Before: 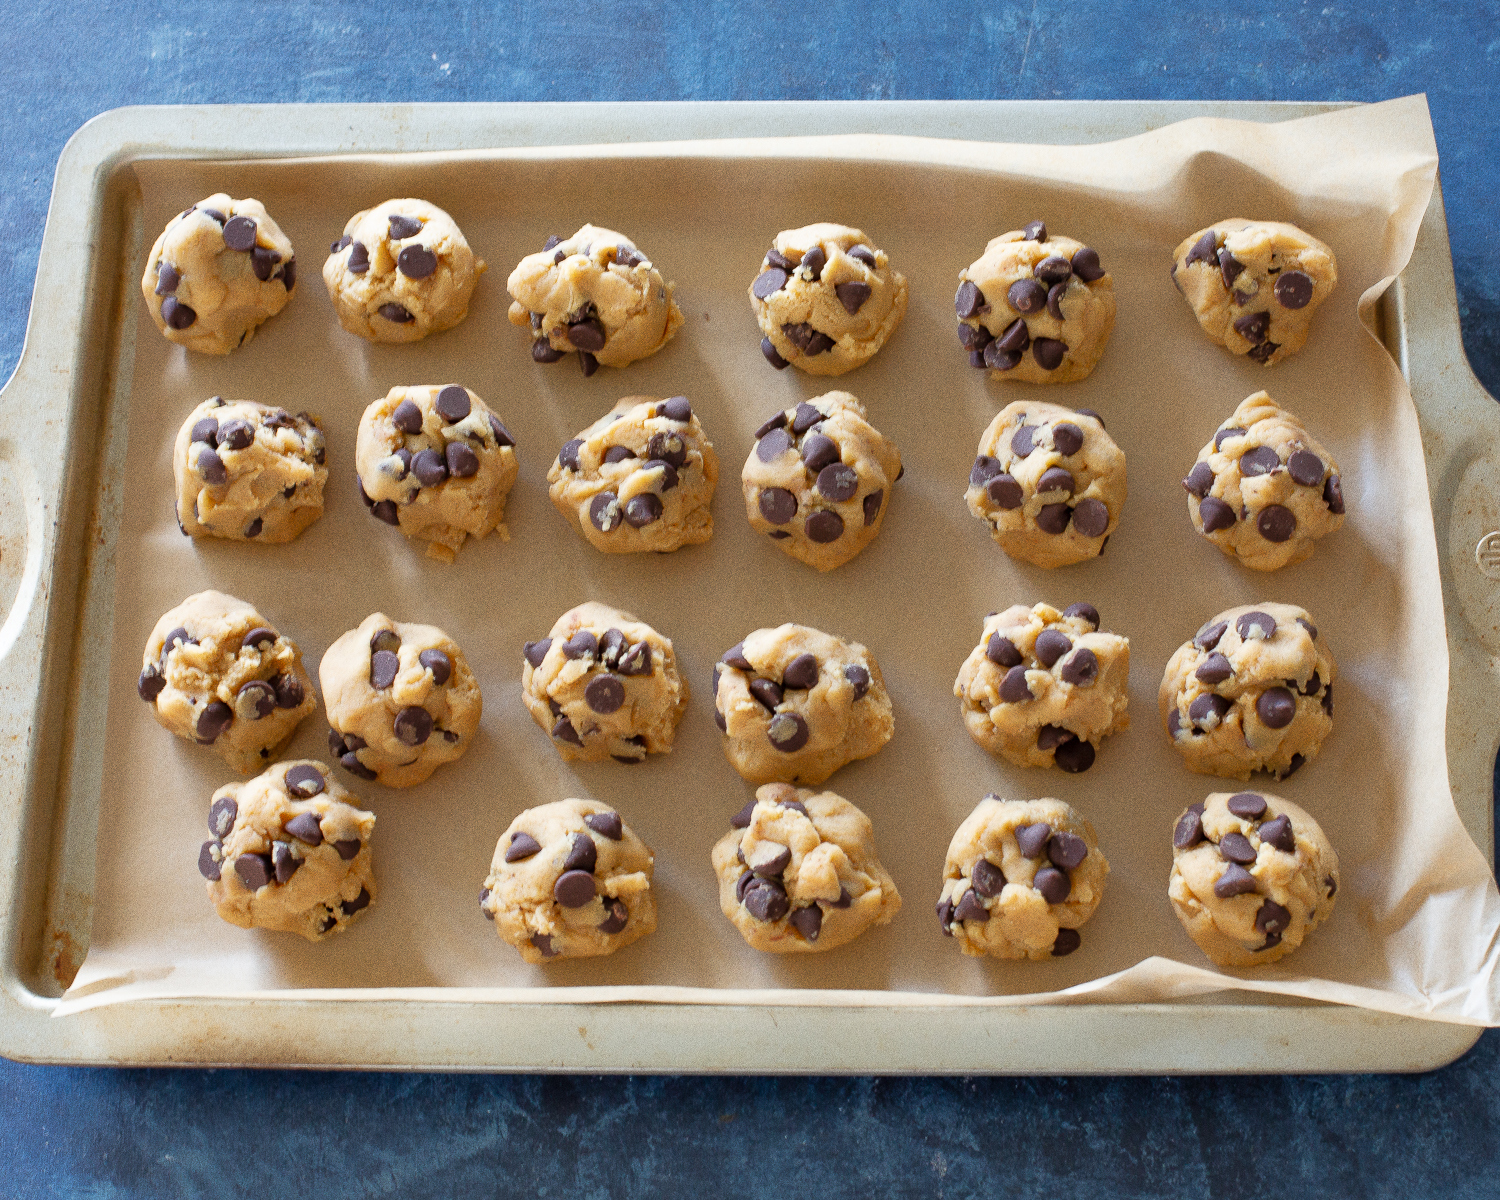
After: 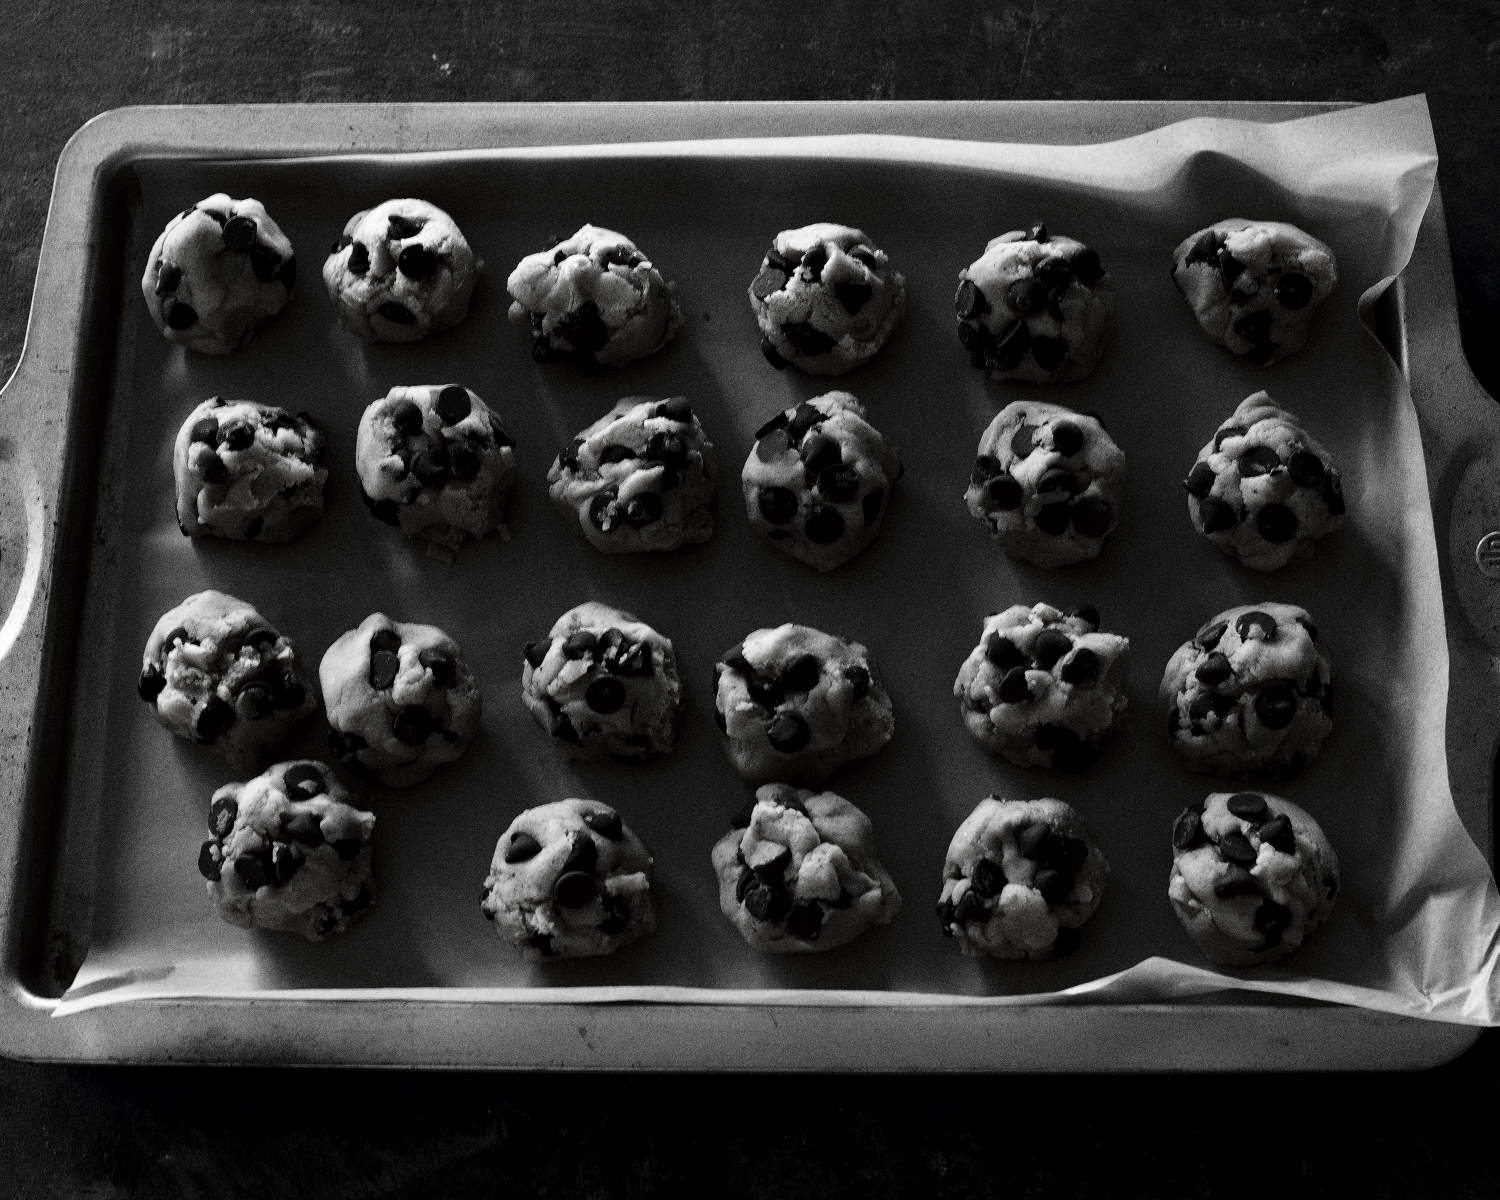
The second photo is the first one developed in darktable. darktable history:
tone equalizer: edges refinement/feathering 500, mask exposure compensation -1.57 EV, preserve details no
contrast brightness saturation: contrast 0.023, brightness -0.988, saturation -0.986
exposure: black level correction 0.047, exposure 0.012 EV, compensate highlight preservation false
